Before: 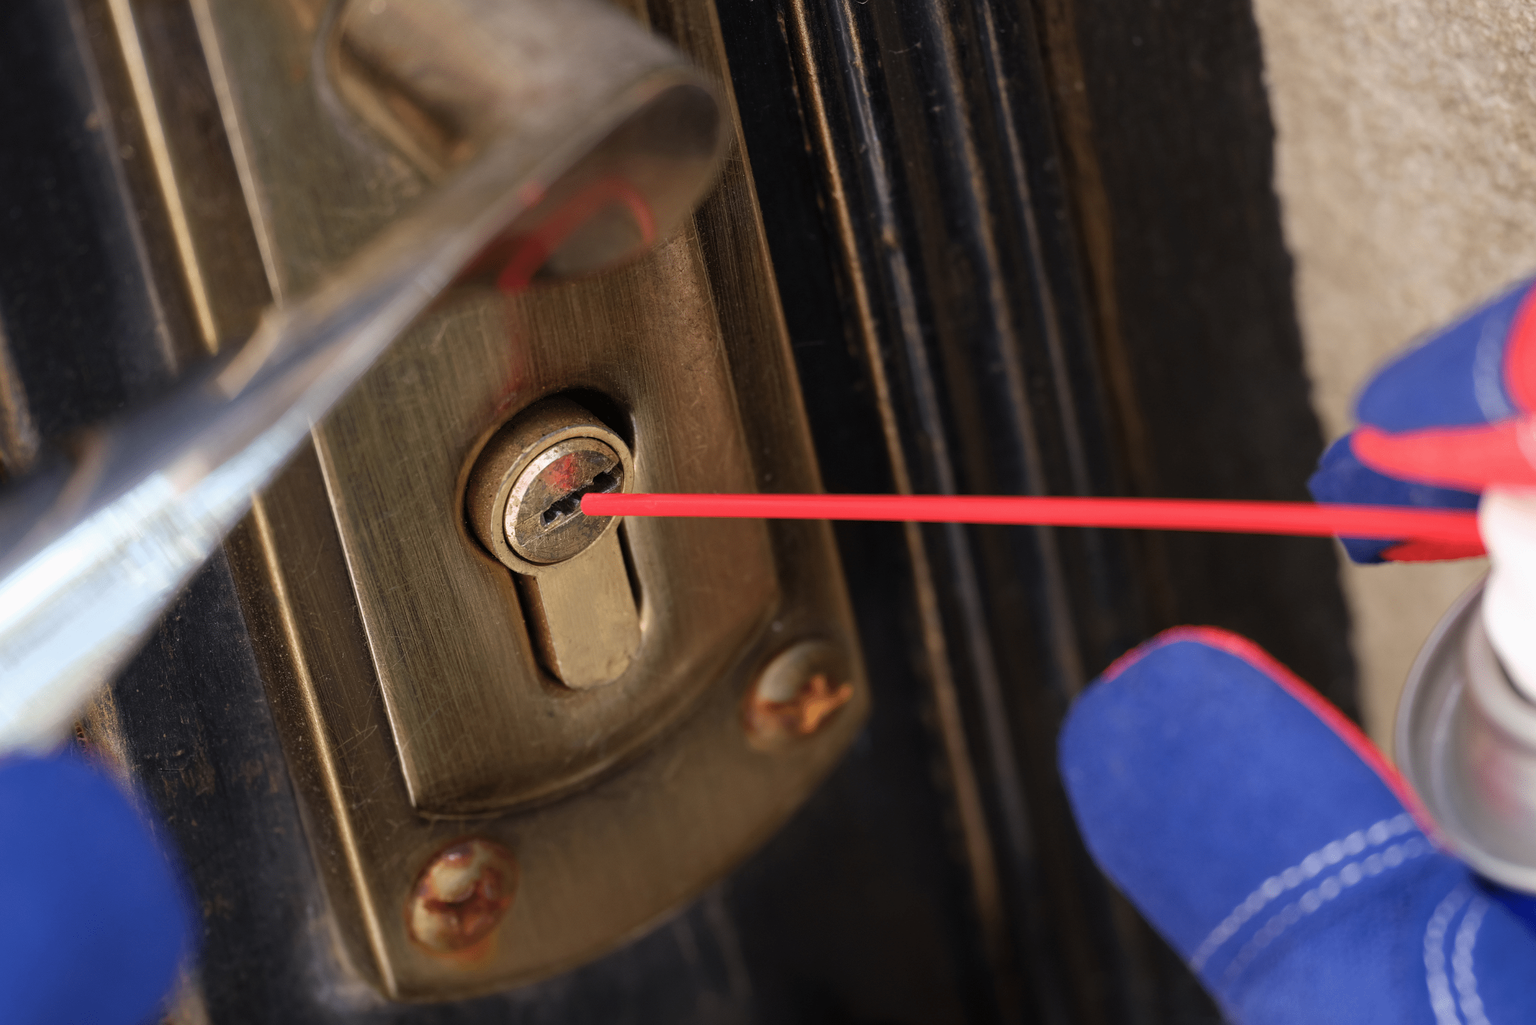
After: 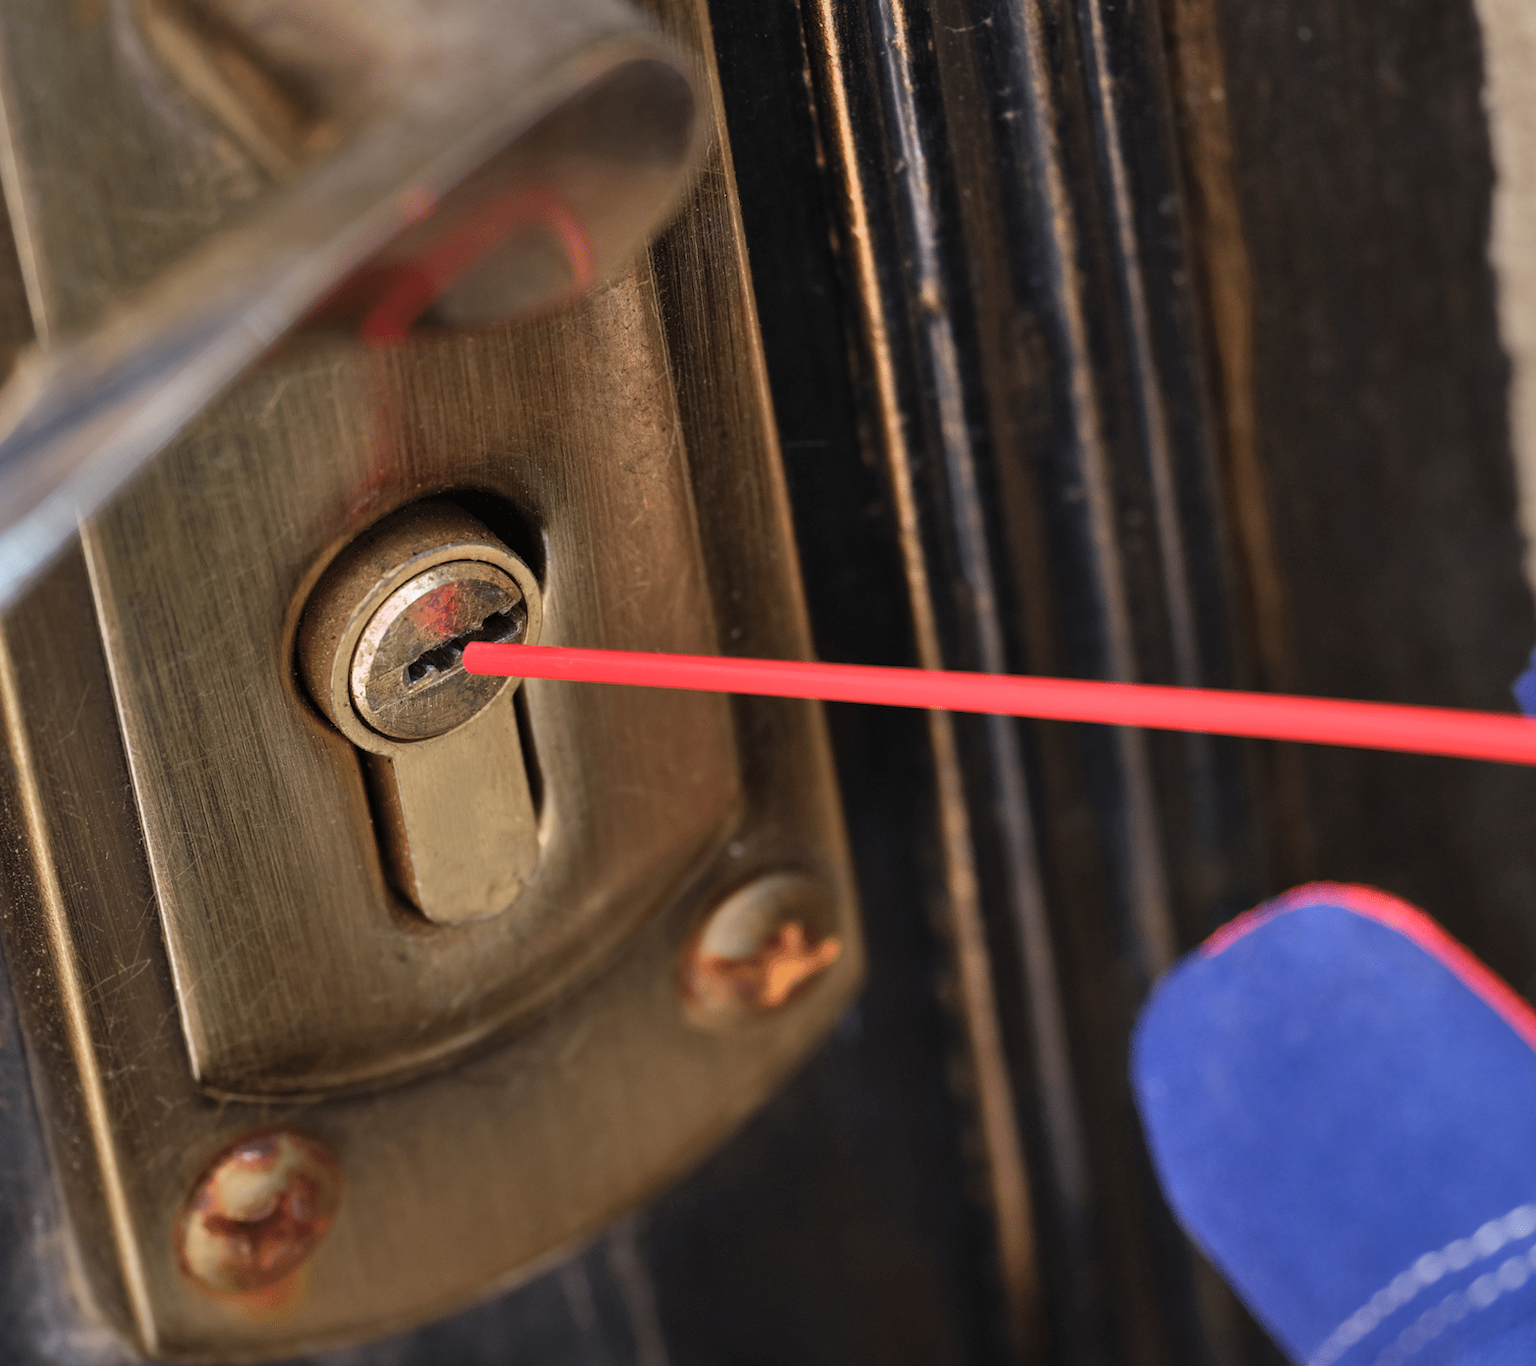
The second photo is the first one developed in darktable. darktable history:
shadows and highlights: low approximation 0.01, soften with gaussian
crop and rotate: angle -3.27°, left 14.277%, top 0.028%, right 10.766%, bottom 0.028%
